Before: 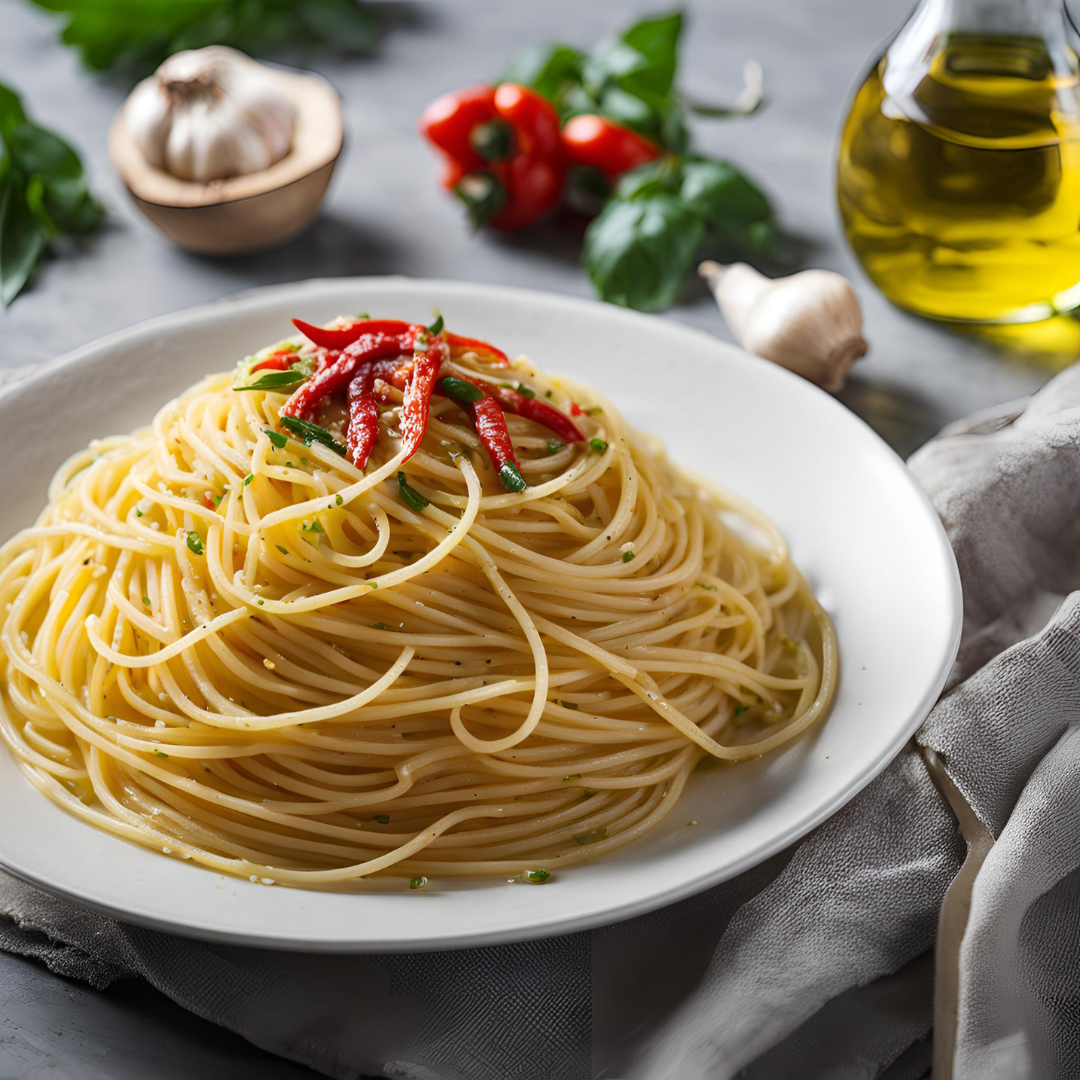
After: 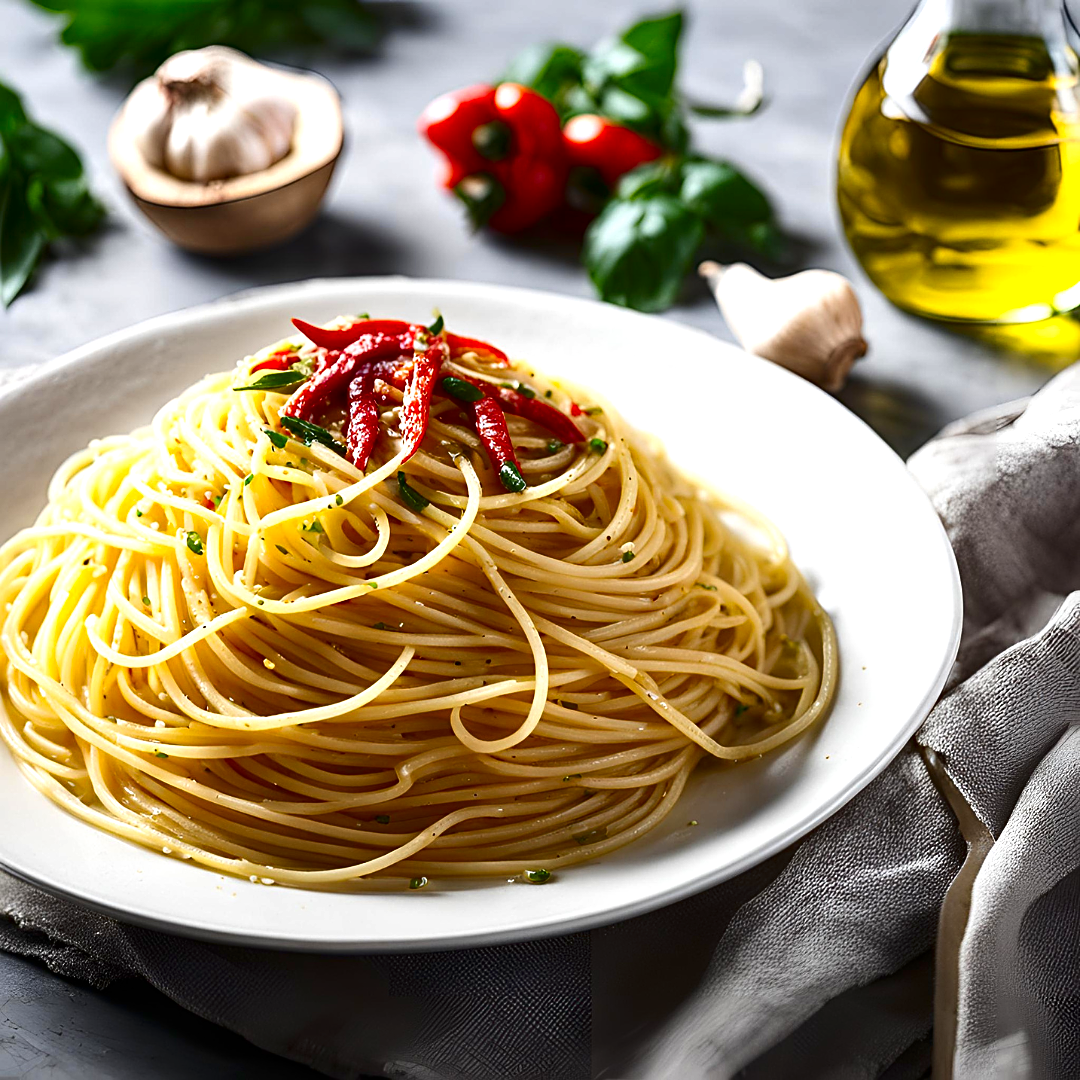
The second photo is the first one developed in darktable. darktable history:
sharpen: on, module defaults
contrast brightness saturation: contrast 0.13, brightness -0.24, saturation 0.14
exposure: exposure 0.64 EV, compensate highlight preservation false
